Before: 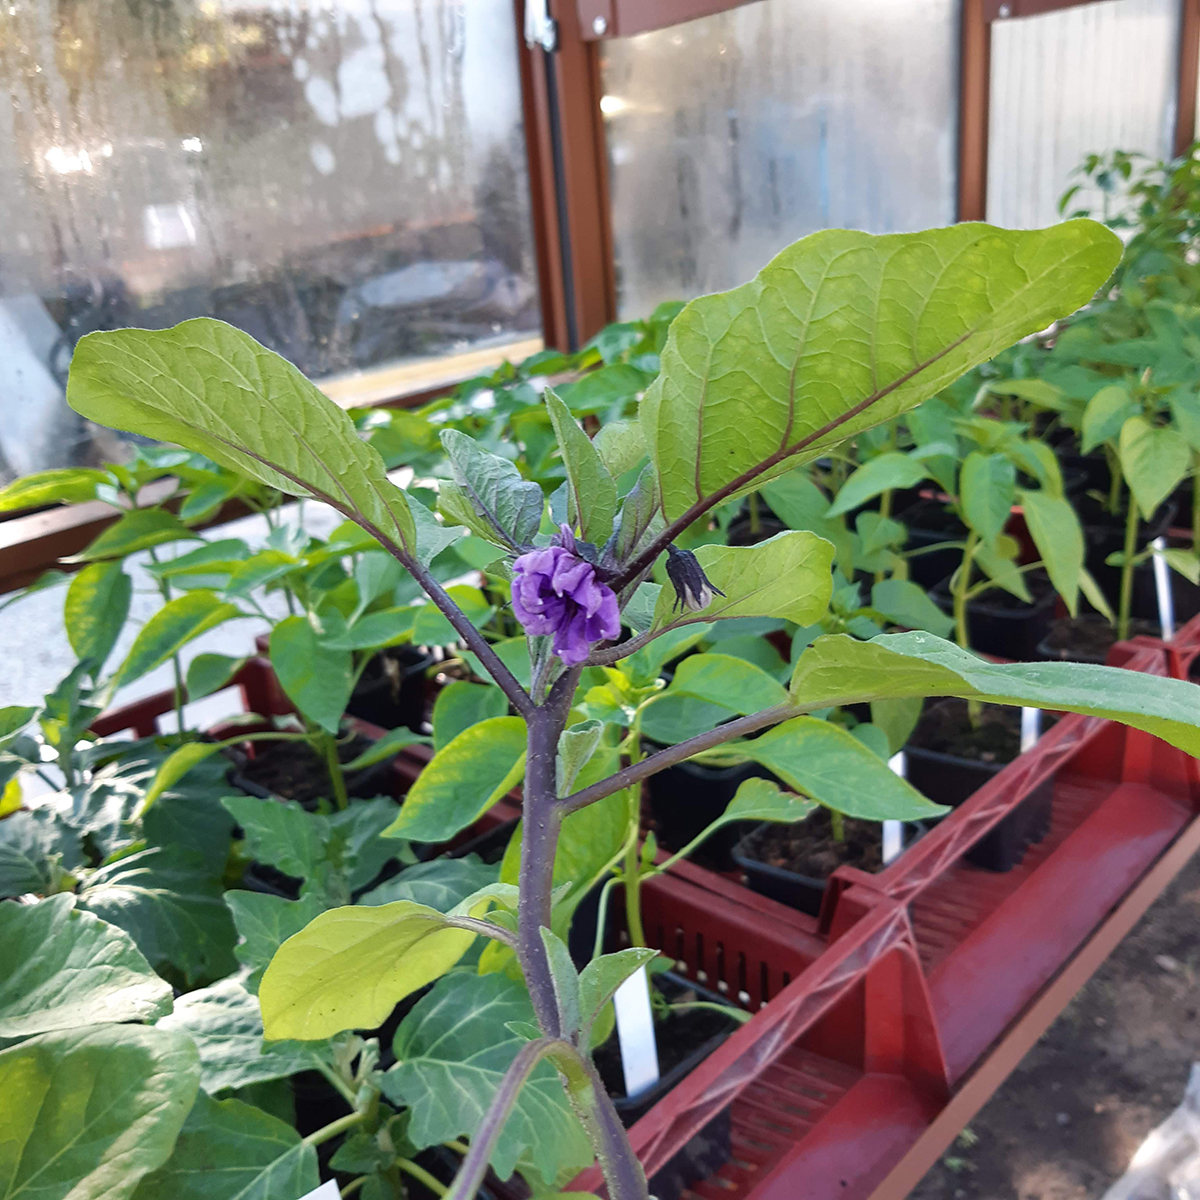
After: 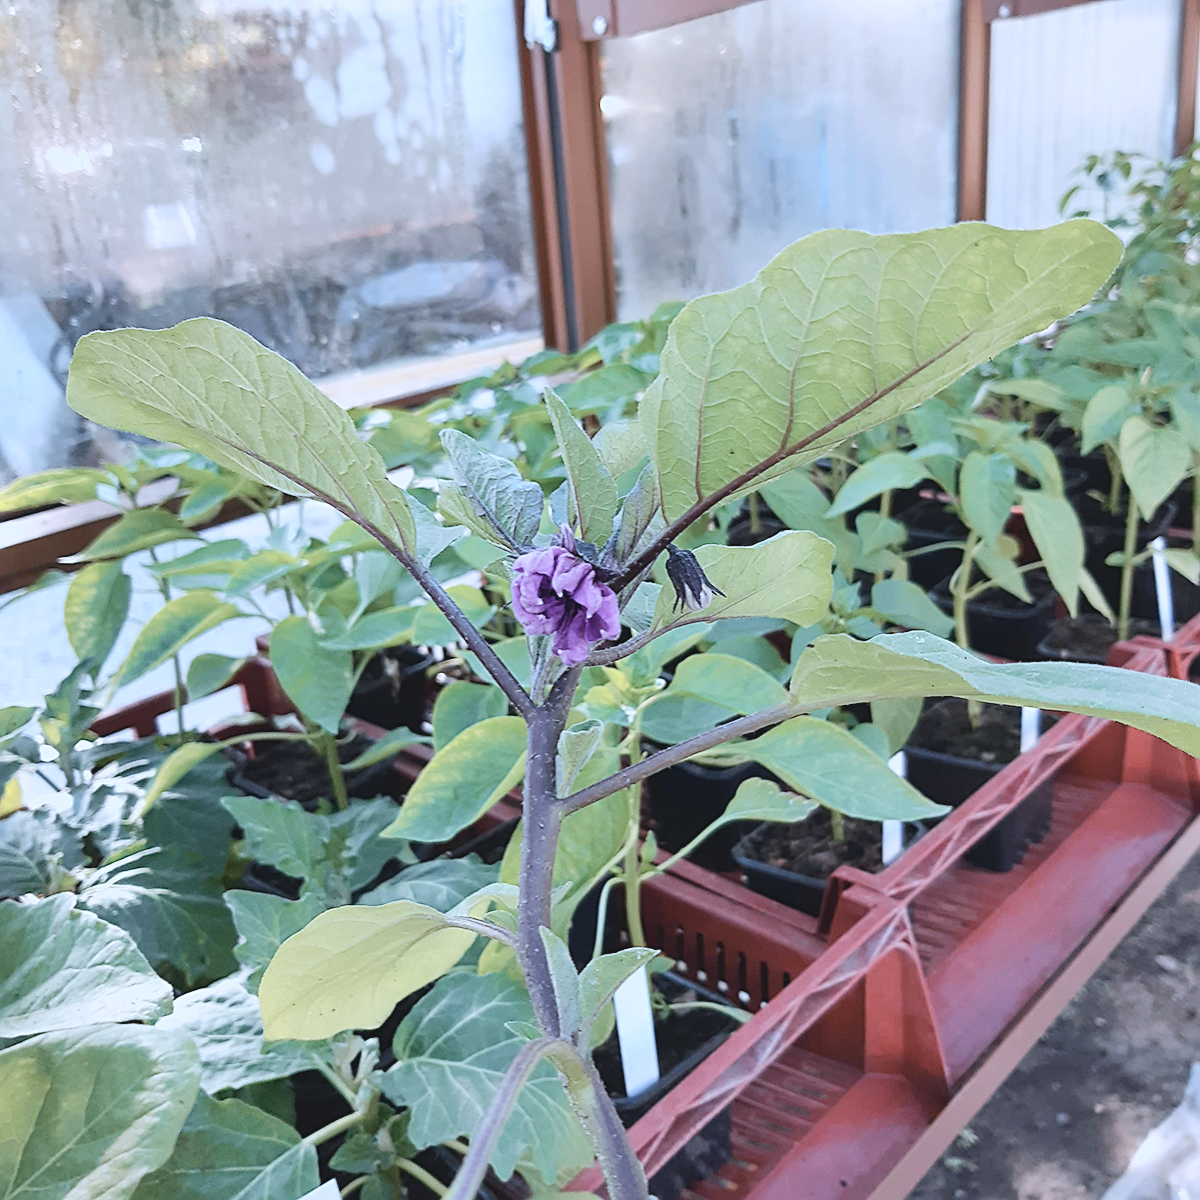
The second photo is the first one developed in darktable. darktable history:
white balance: red 1.188, blue 1.11
contrast brightness saturation: contrast -0.15, brightness 0.05, saturation -0.12
tone curve: curves: ch0 [(0, 0) (0.078, 0.052) (0.236, 0.22) (0.427, 0.472) (0.508, 0.586) (0.654, 0.742) (0.793, 0.851) (0.994, 0.974)]; ch1 [(0, 0) (0.161, 0.092) (0.35, 0.33) (0.392, 0.392) (0.456, 0.456) (0.505, 0.502) (0.537, 0.518) (0.553, 0.534) (0.602, 0.579) (0.718, 0.718) (1, 1)]; ch2 [(0, 0) (0.346, 0.362) (0.411, 0.412) (0.502, 0.502) (0.531, 0.521) (0.586, 0.59) (0.621, 0.604) (1, 1)], color space Lab, independent channels, preserve colors none
color balance rgb: perceptual saturation grading › global saturation 20%, perceptual saturation grading › highlights -25%, perceptual saturation grading › shadows 25%
color correction: highlights a* -12.64, highlights b* -18.1, saturation 0.7
sharpen: on, module defaults
